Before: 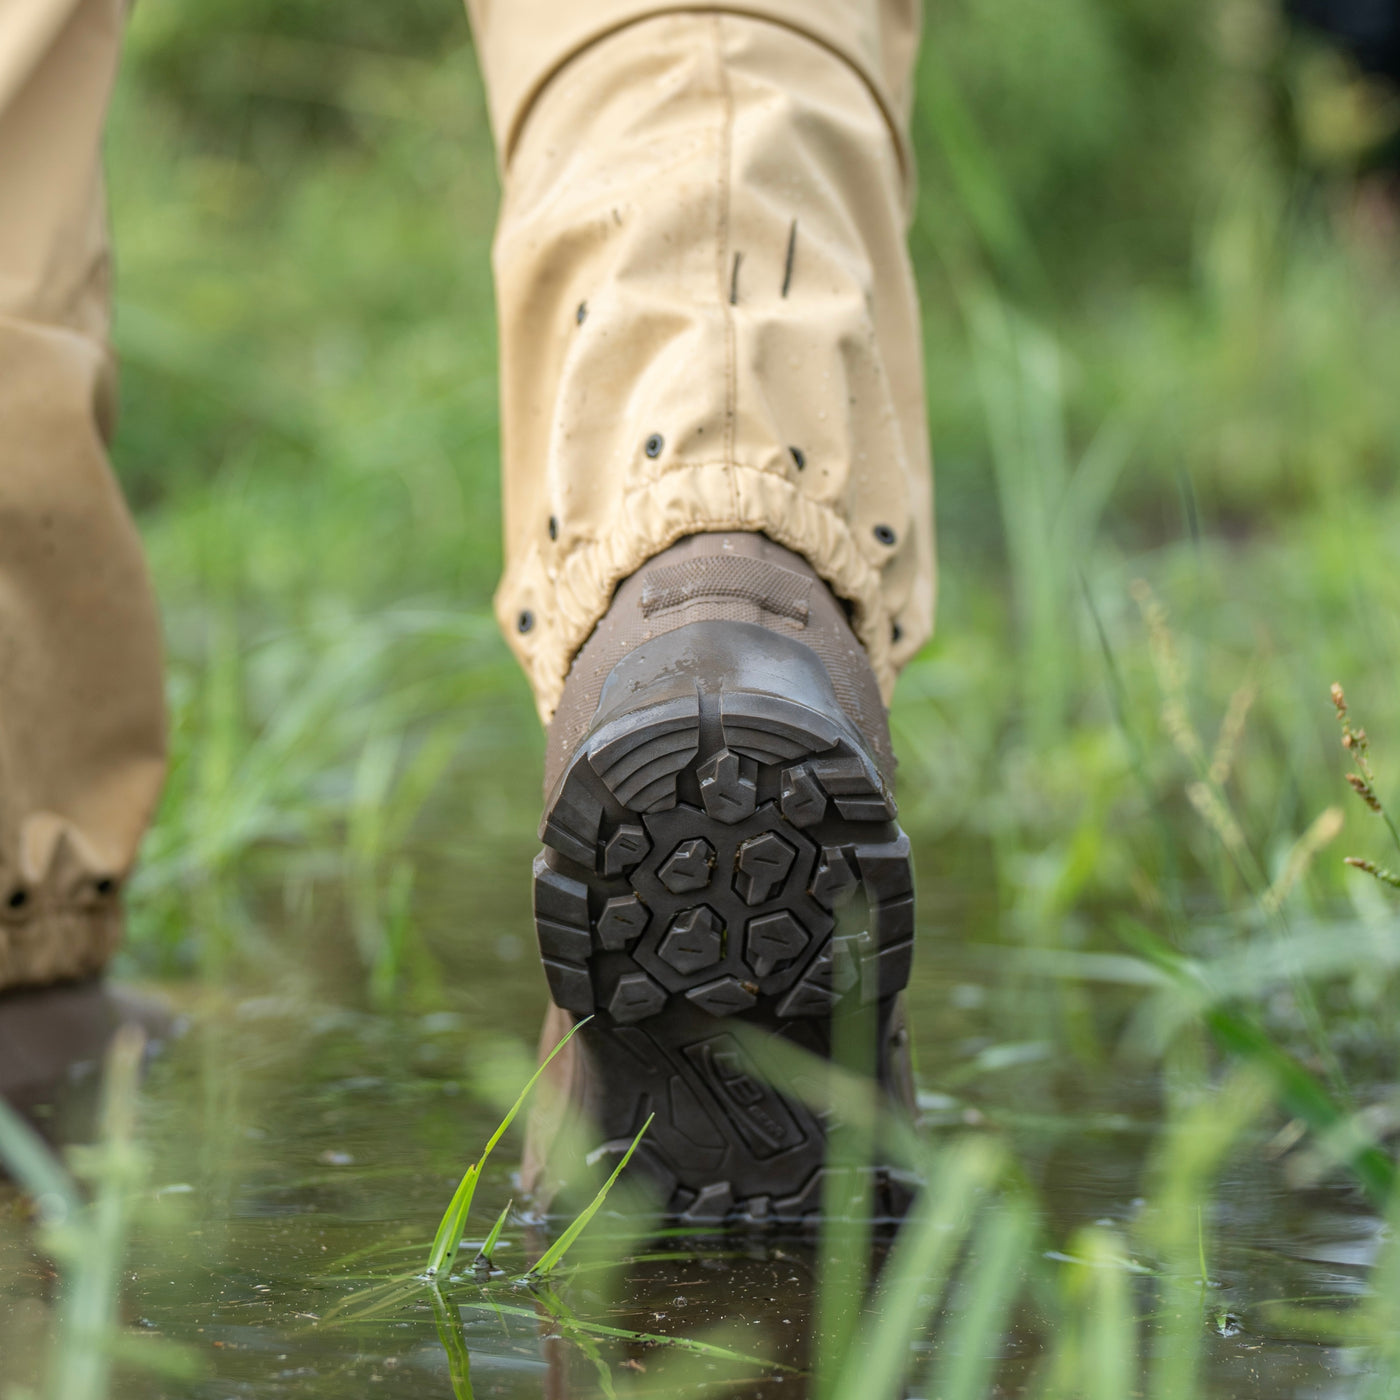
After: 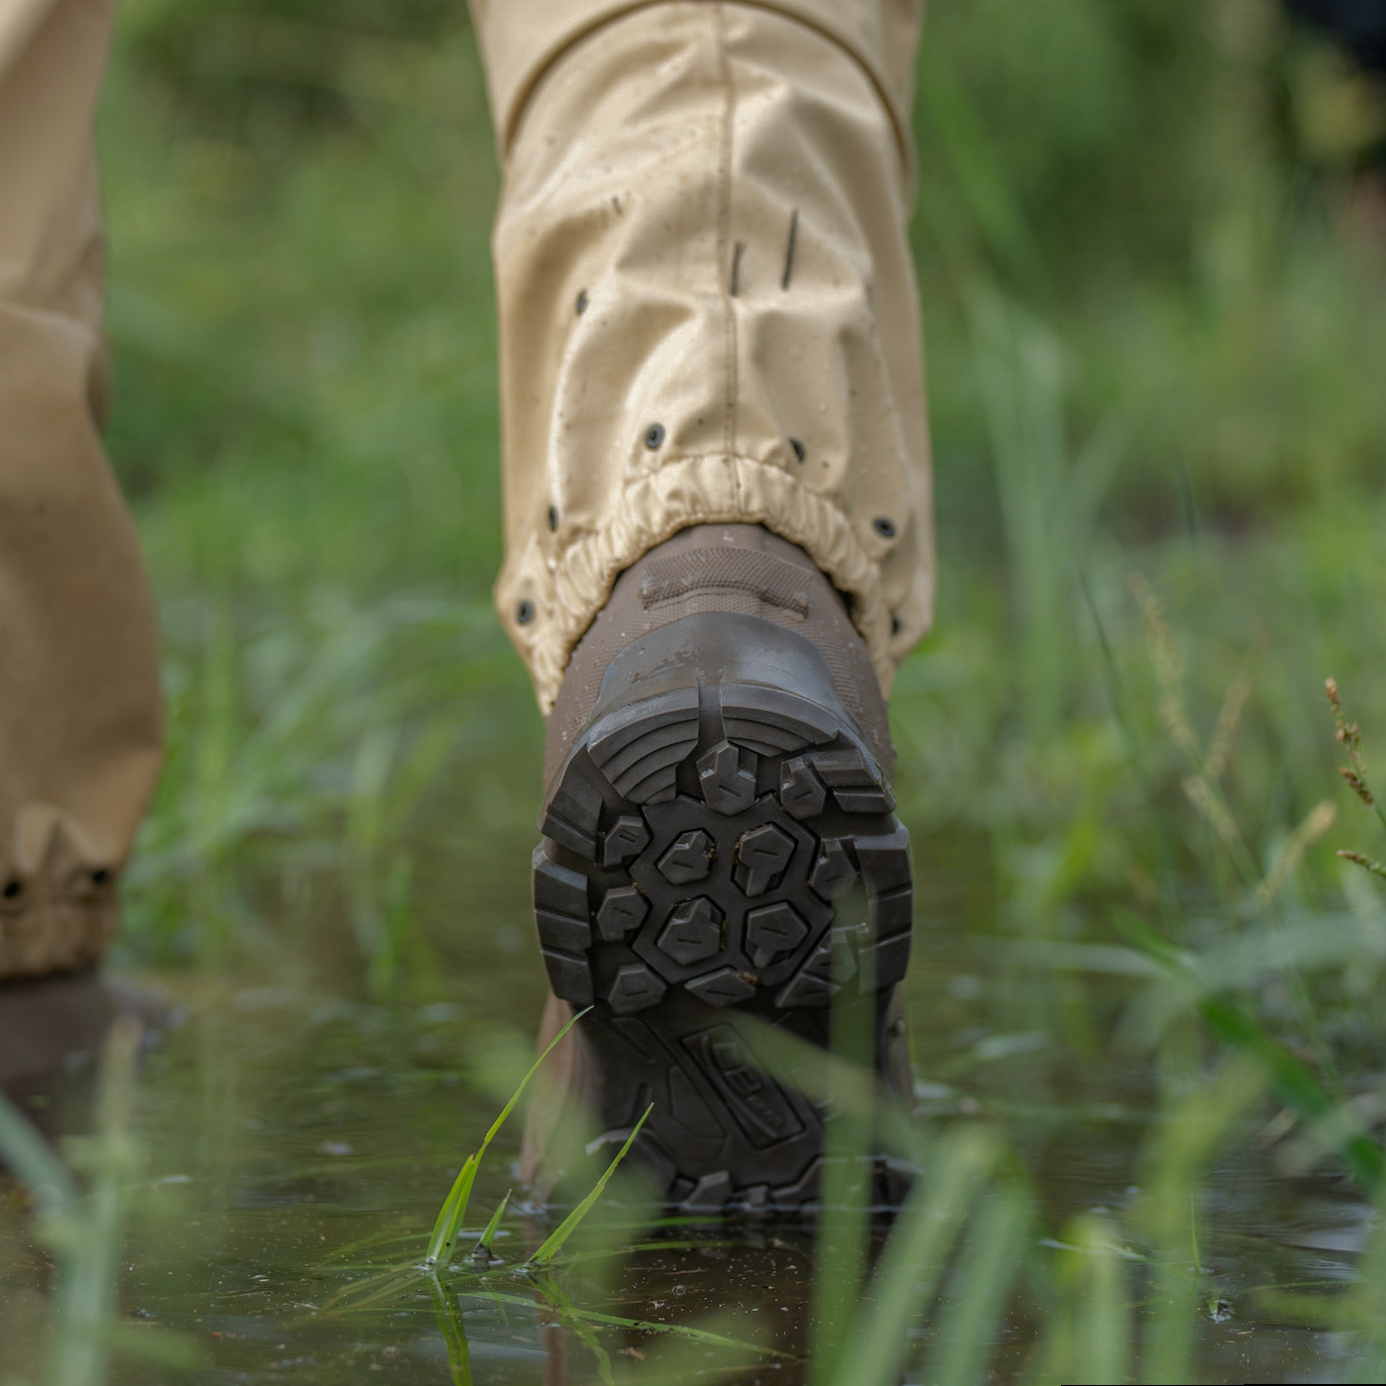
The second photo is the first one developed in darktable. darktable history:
rotate and perspective: rotation 0.174°, lens shift (vertical) 0.013, lens shift (horizontal) 0.019, shear 0.001, automatic cropping original format, crop left 0.007, crop right 0.991, crop top 0.016, crop bottom 0.997
base curve: curves: ch0 [(0, 0) (0.841, 0.609) (1, 1)]
tone equalizer: on, module defaults
color balance rgb: saturation formula JzAzBz (2021)
